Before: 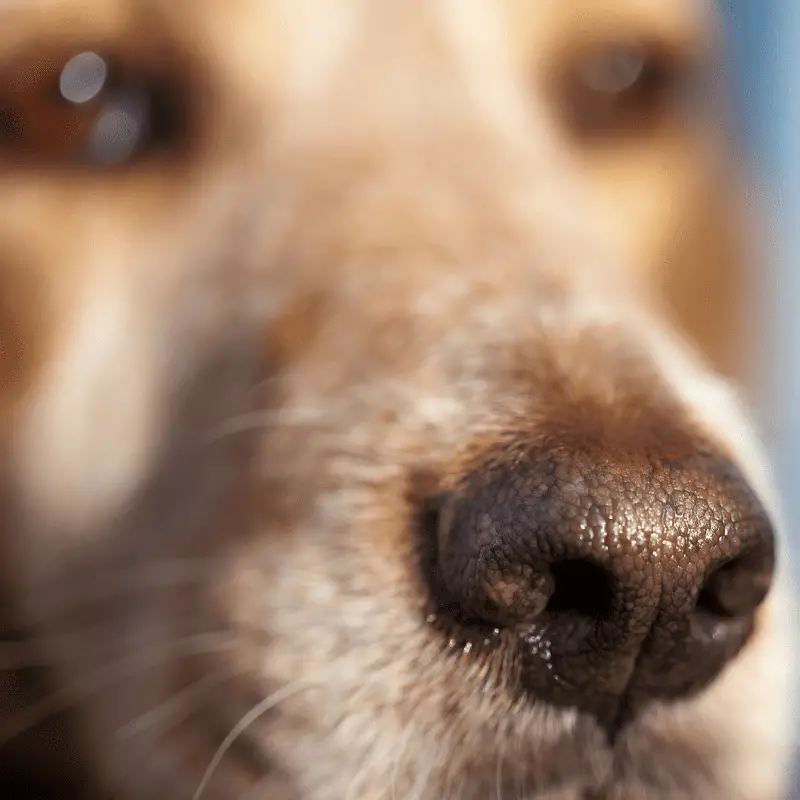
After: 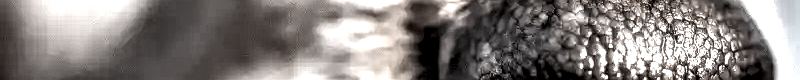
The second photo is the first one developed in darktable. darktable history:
crop and rotate: top 59.084%, bottom 30.916%
exposure: exposure 0.507 EV, compensate highlight preservation false
color correction: saturation 0.2
local contrast: highlights 115%, shadows 42%, detail 293%
levels: levels [0.052, 0.496, 0.908]
color zones: curves: ch0 [(0, 0.613) (0.01, 0.613) (0.245, 0.448) (0.498, 0.529) (0.642, 0.665) (0.879, 0.777) (0.99, 0.613)]; ch1 [(0, 0) (0.143, 0) (0.286, 0) (0.429, 0) (0.571, 0) (0.714, 0) (0.857, 0)], mix -121.96%
white balance: red 0.967, blue 1.049
